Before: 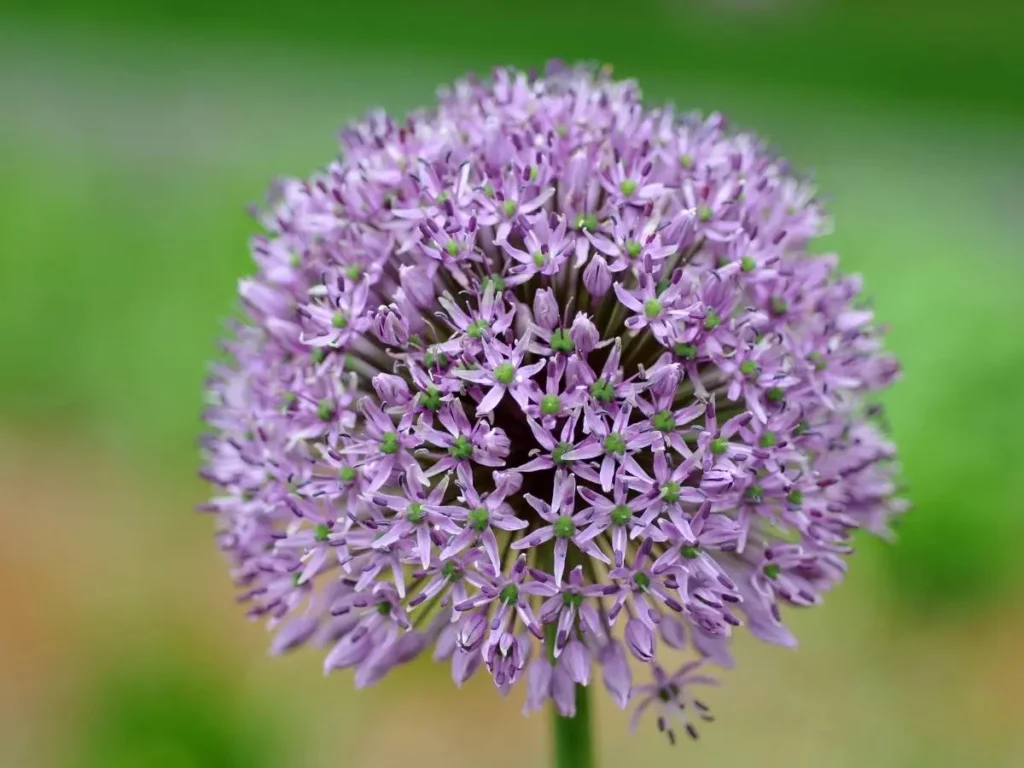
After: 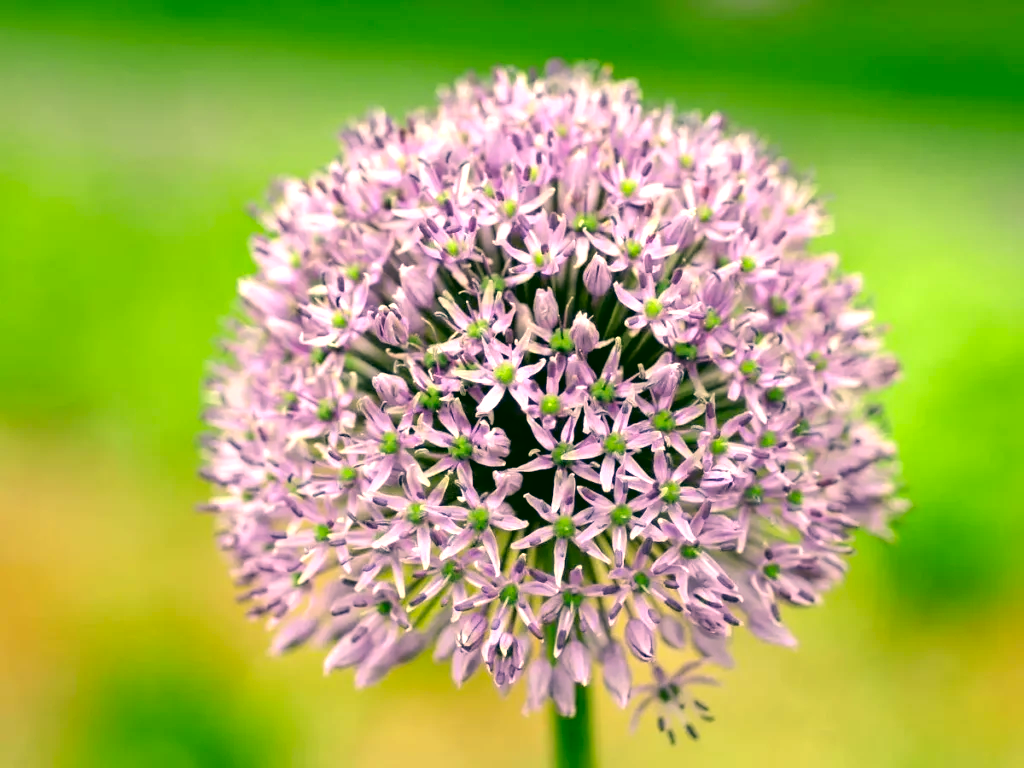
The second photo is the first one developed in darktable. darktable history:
color correction: highlights a* 5.69, highlights b* 33.35, shadows a* -26.37, shadows b* 3.96
levels: levels [0, 0.476, 0.951]
tone equalizer: -8 EV -0.746 EV, -7 EV -0.676 EV, -6 EV -0.578 EV, -5 EV -0.371 EV, -3 EV 0.392 EV, -2 EV 0.6 EV, -1 EV 0.691 EV, +0 EV 0.759 EV
